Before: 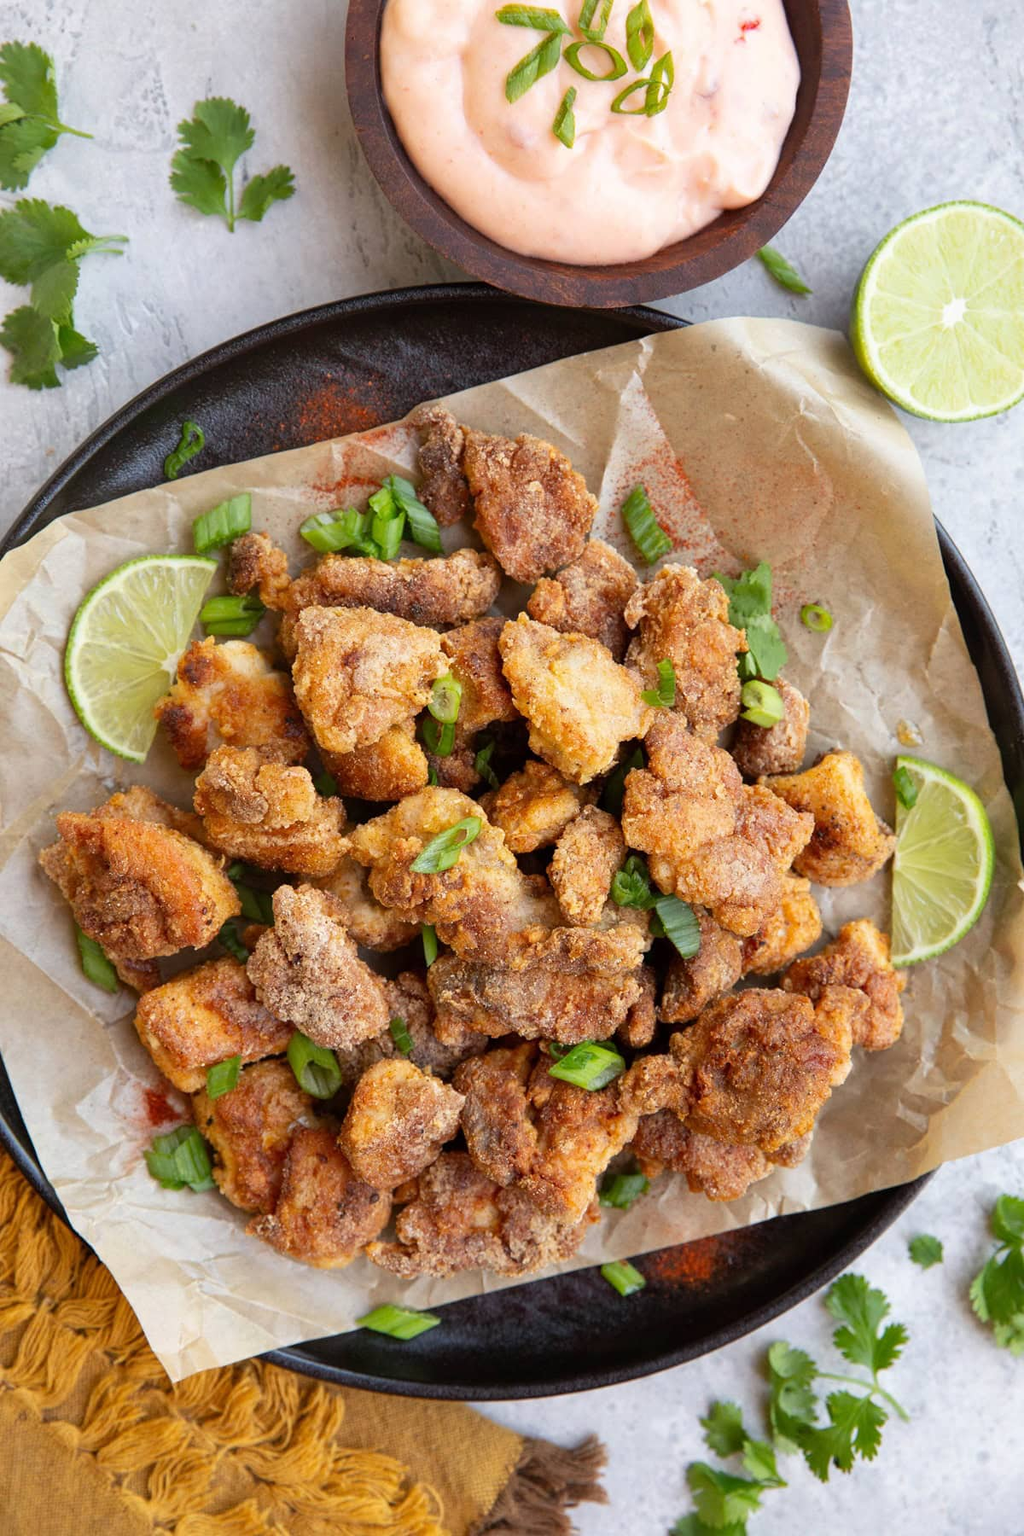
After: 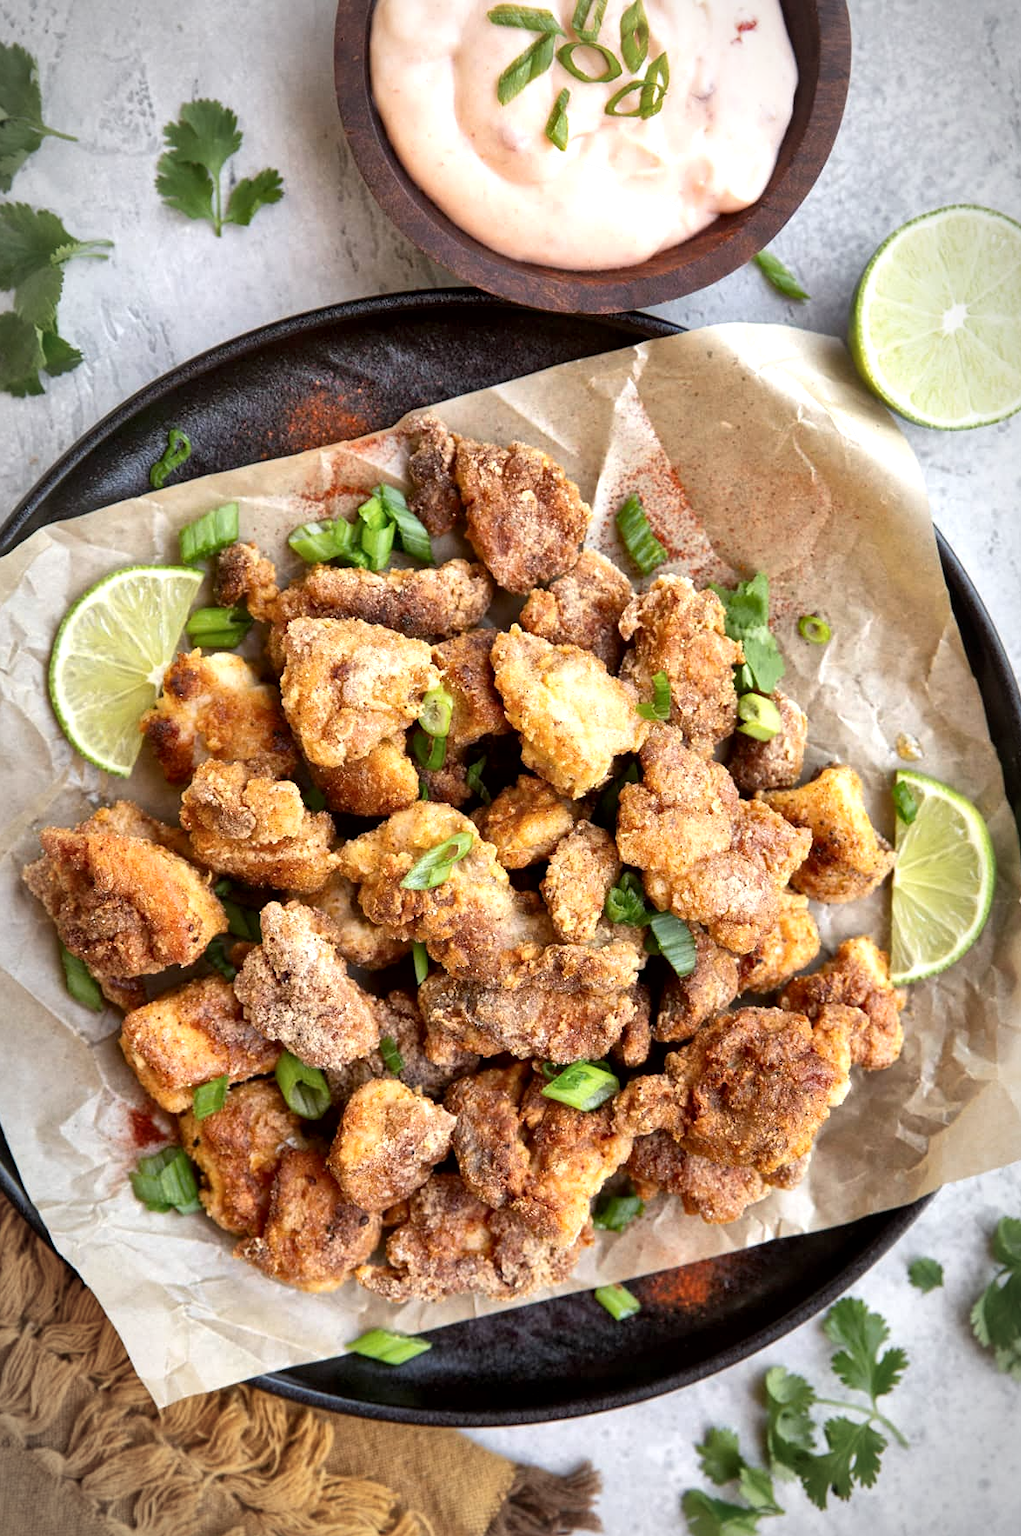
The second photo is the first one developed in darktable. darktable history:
vignetting: automatic ratio true, unbound false
shadows and highlights: radius 113.04, shadows 51.68, white point adjustment 9.12, highlights -3.28, soften with gaussian
crop: left 1.727%, right 0.288%, bottom 1.8%
local contrast: mode bilateral grid, contrast 25, coarseness 46, detail 151%, midtone range 0.2
